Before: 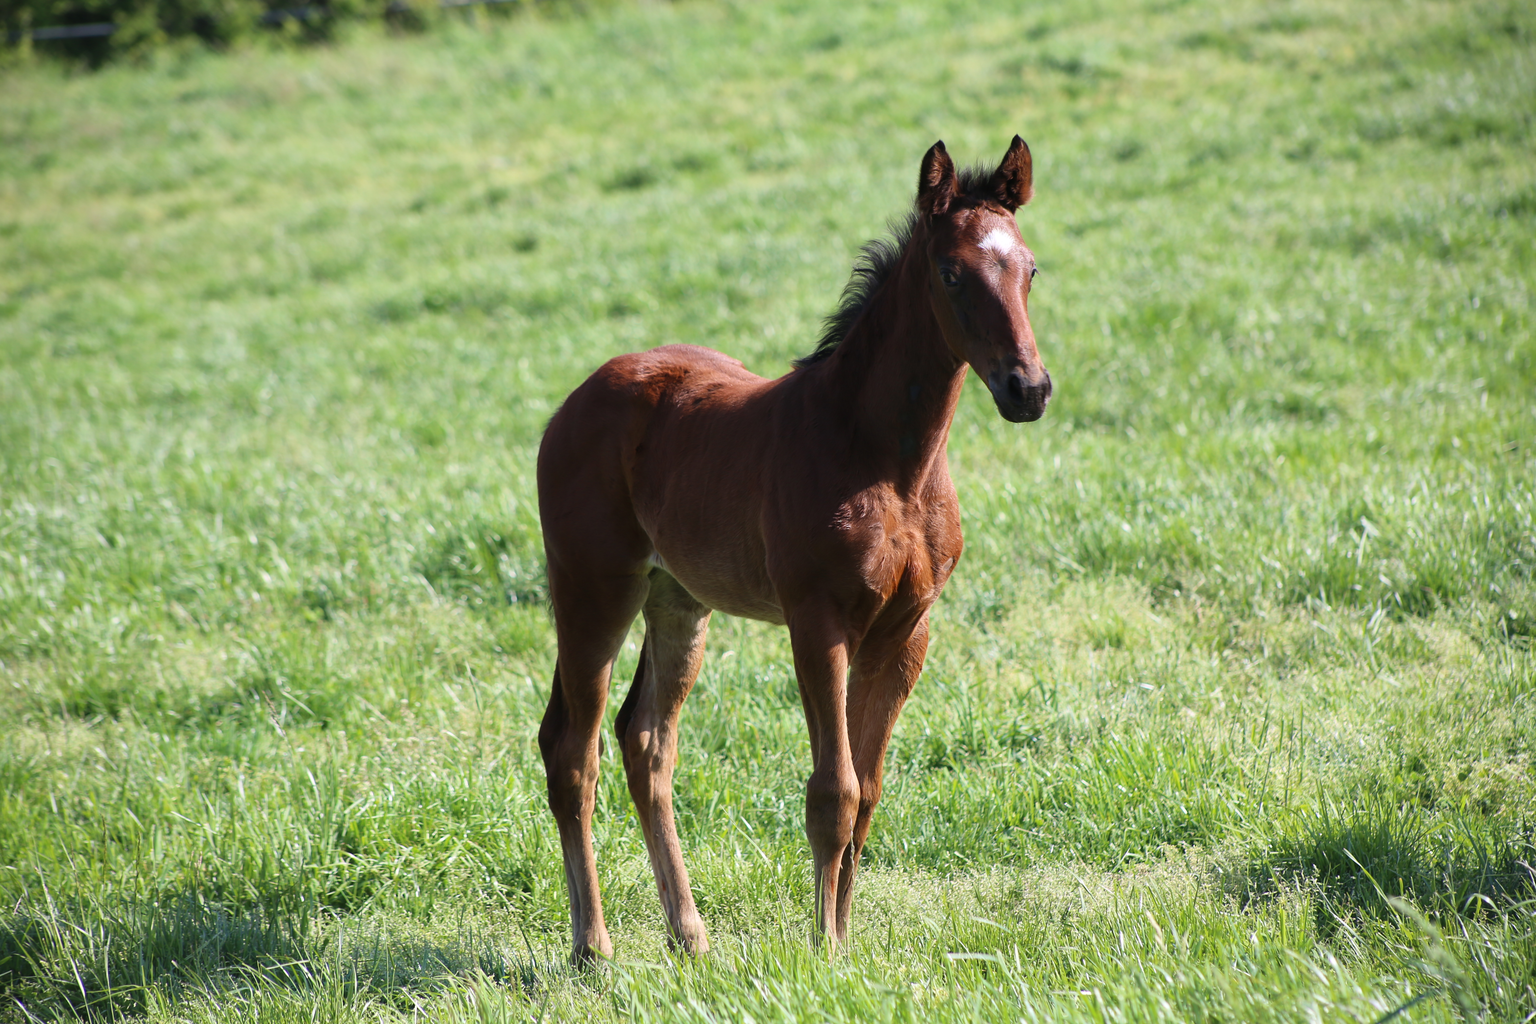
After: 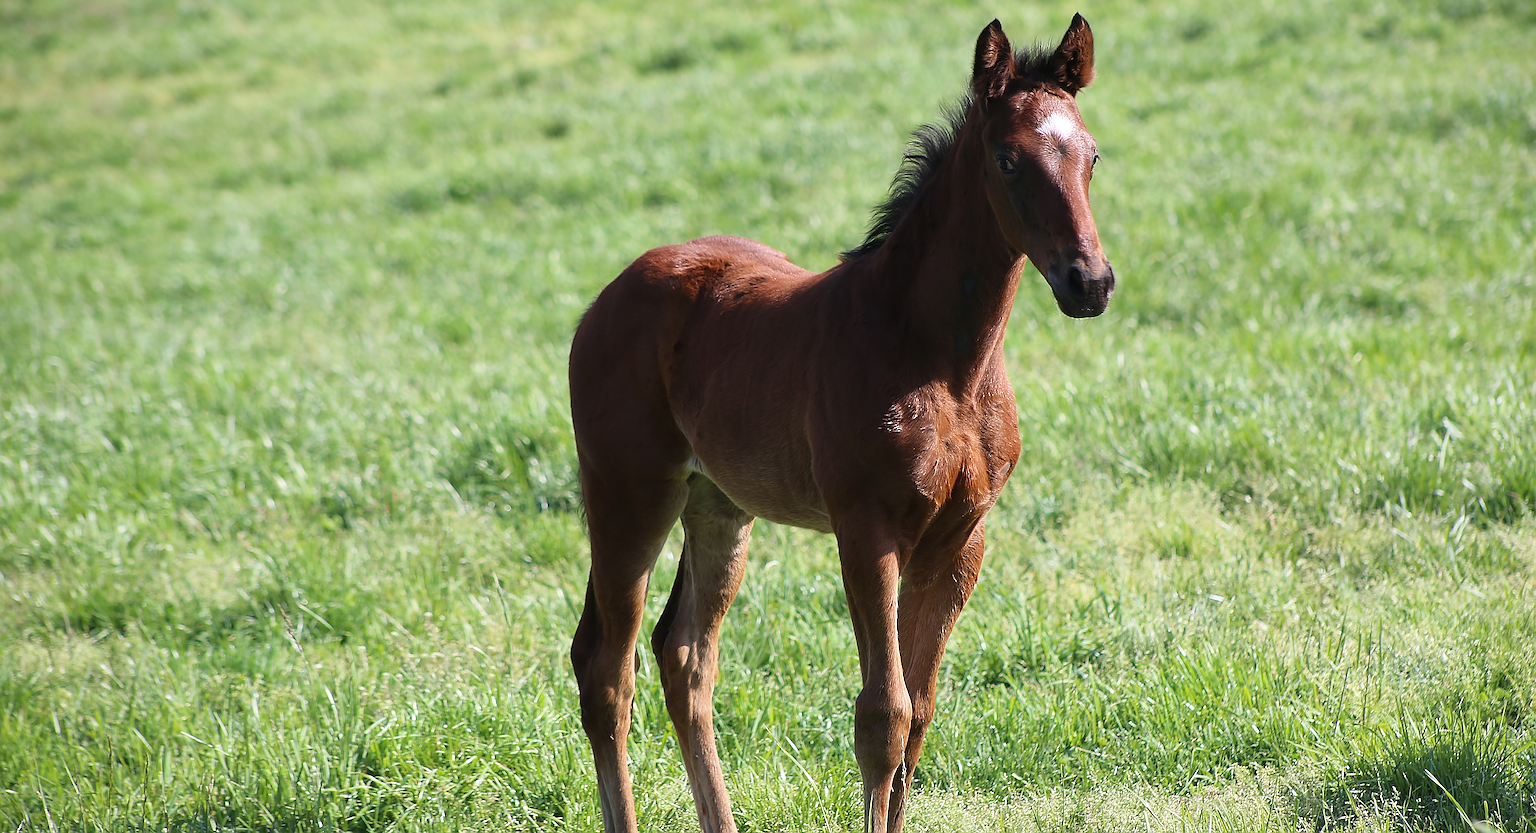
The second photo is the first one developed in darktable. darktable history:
sharpen: amount 1.989
crop and rotate: angle 0.064°, top 11.934%, right 5.558%, bottom 11.148%
